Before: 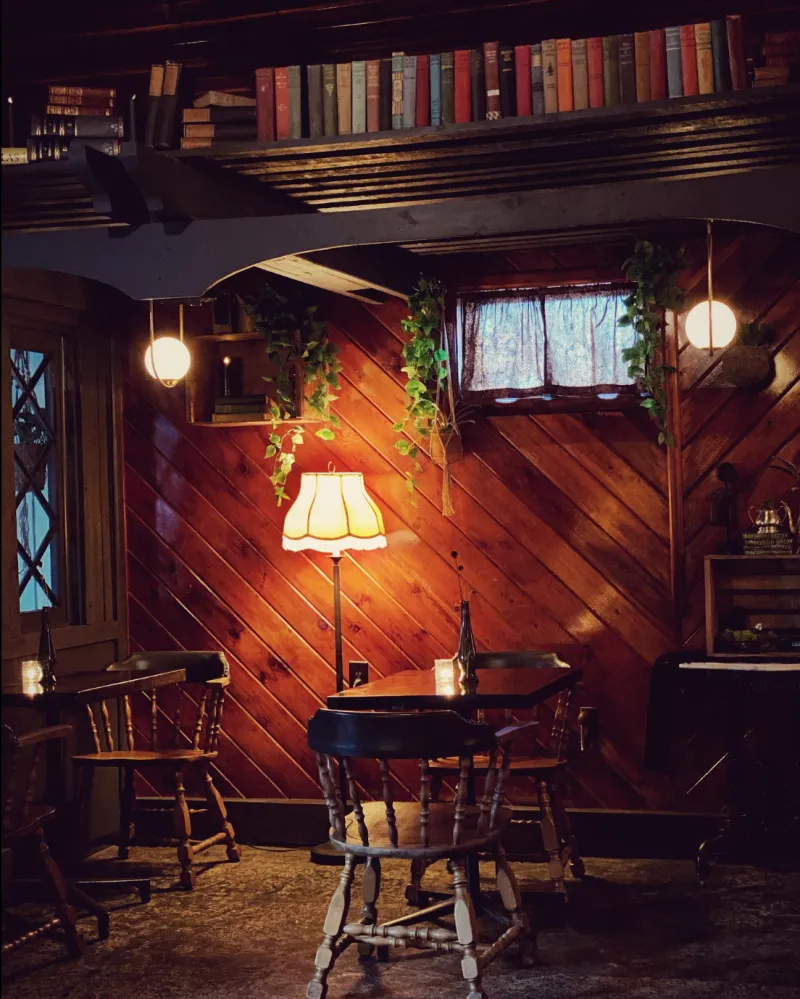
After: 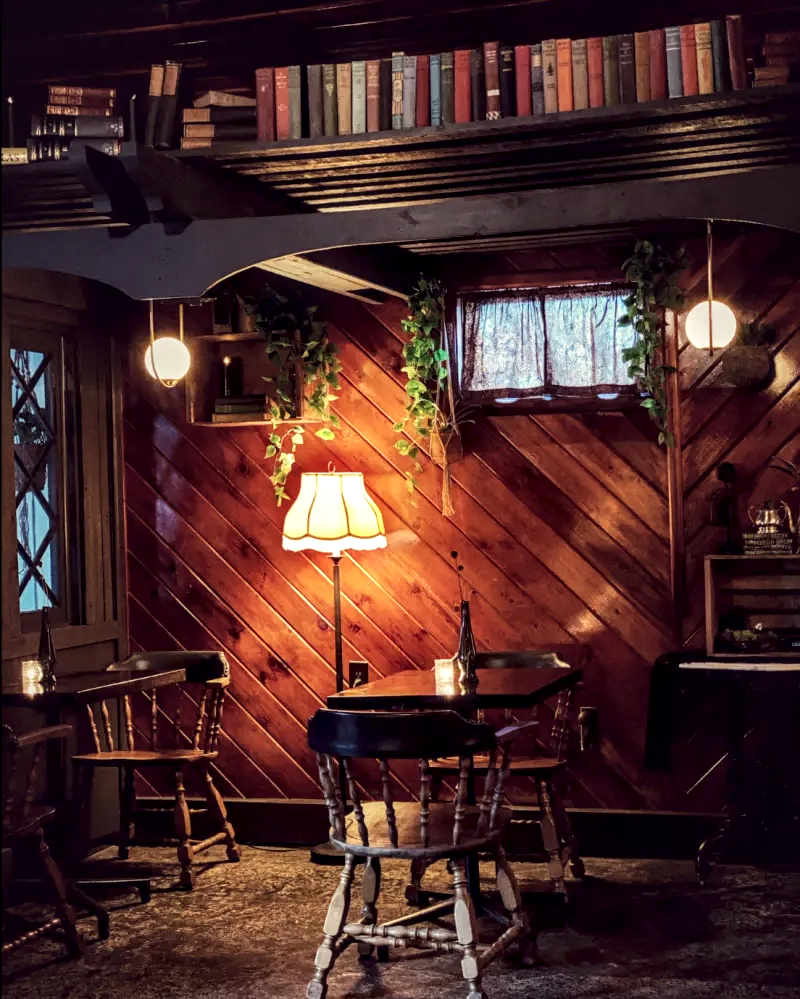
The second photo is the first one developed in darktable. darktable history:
local contrast: highlights 21%, shadows 71%, detail 170%
